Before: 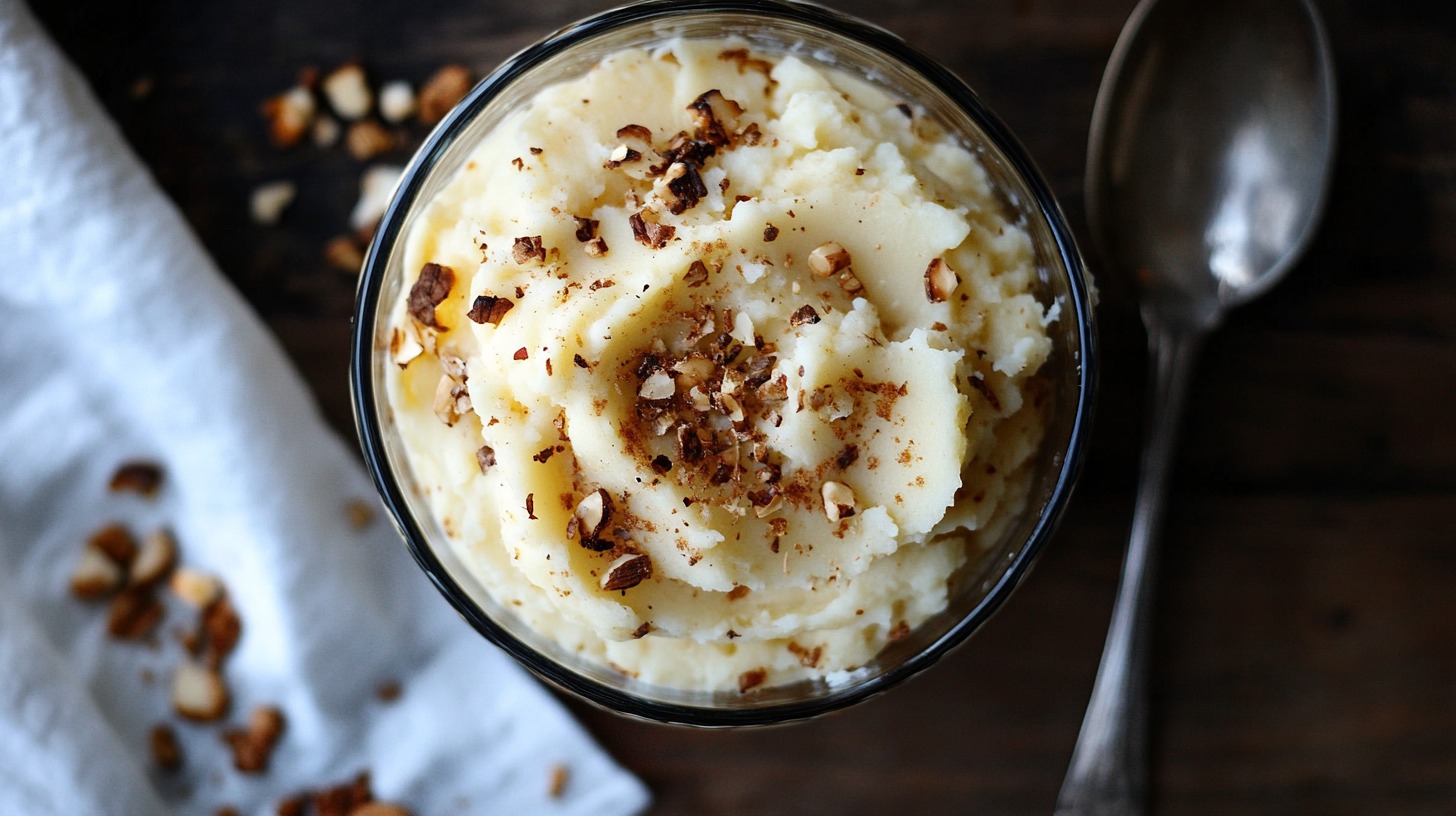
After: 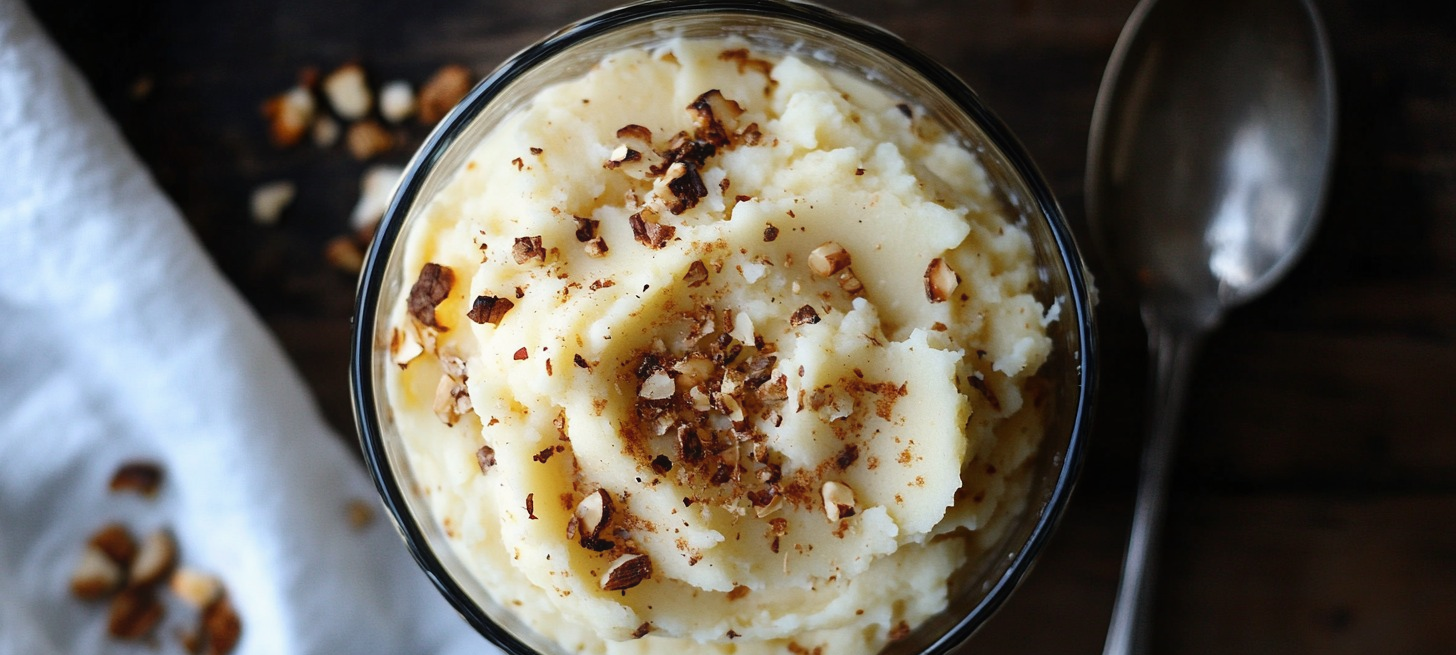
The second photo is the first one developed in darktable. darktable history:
crop: bottom 19.644%
contrast equalizer: octaves 7, y [[0.6 ×6], [0.55 ×6], [0 ×6], [0 ×6], [0 ×6]], mix -0.2
